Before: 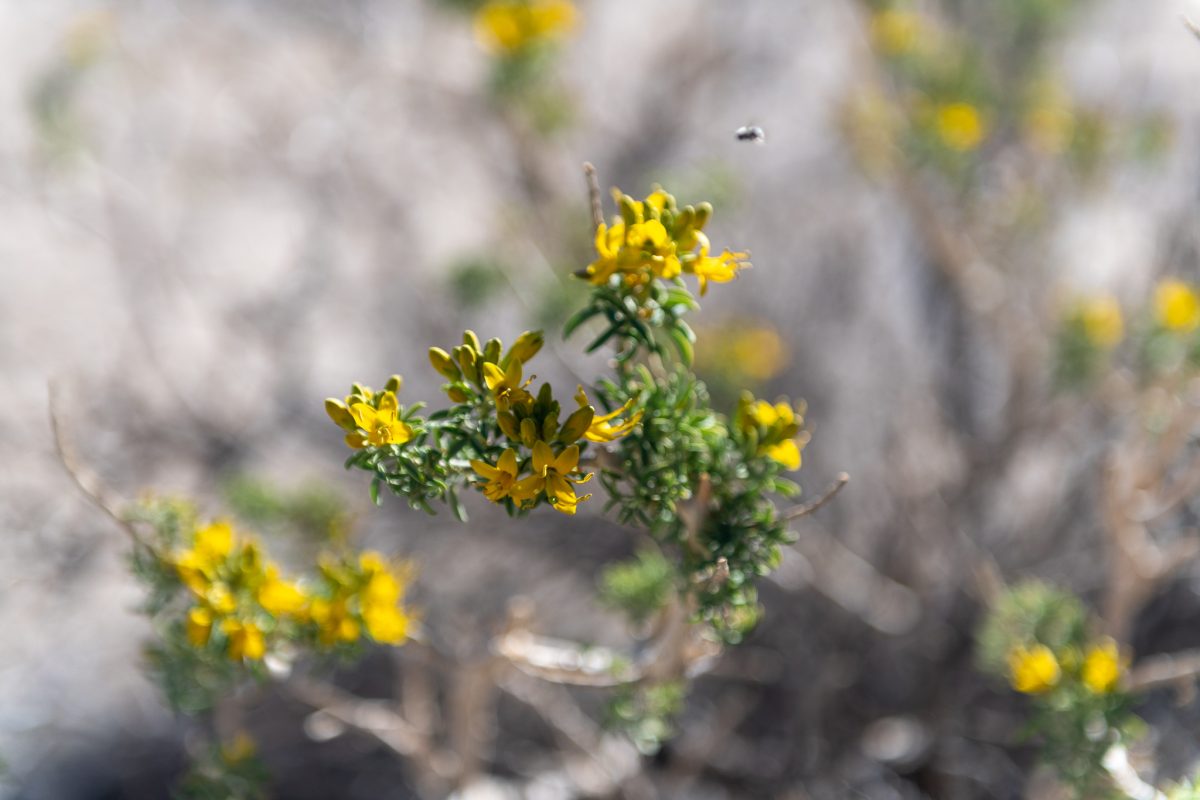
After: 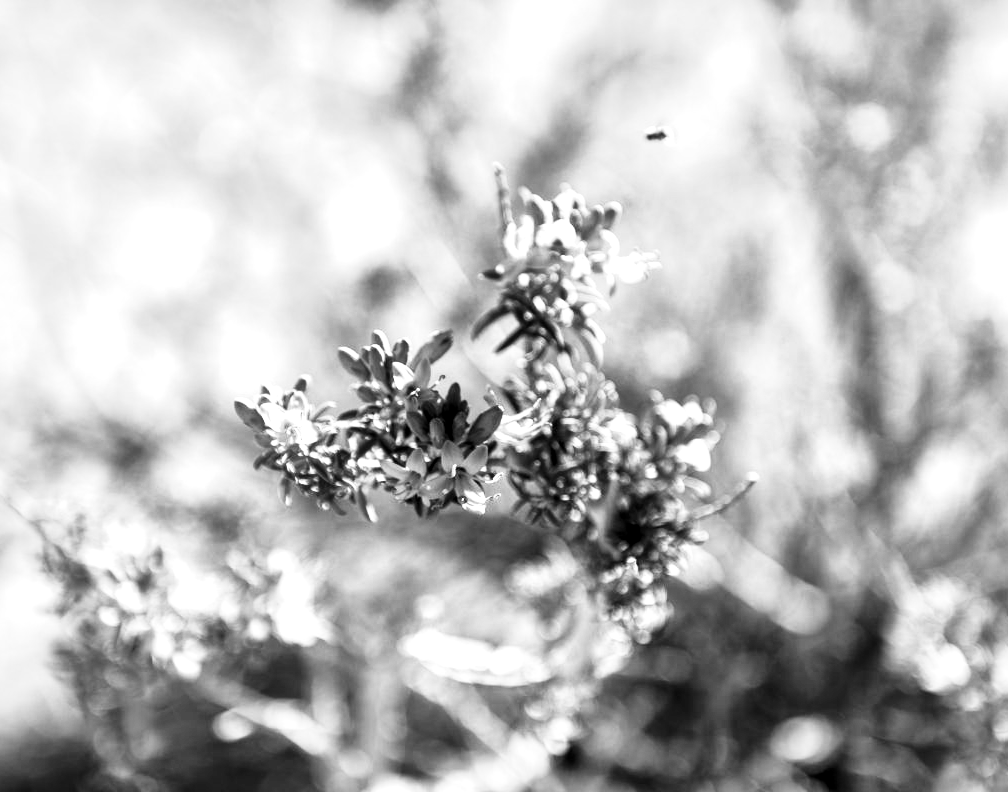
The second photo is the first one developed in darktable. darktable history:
local contrast: mode bilateral grid, contrast 70, coarseness 75, detail 180%, midtone range 0.2
tone equalizer: -8 EV -0.417 EV, -7 EV -0.389 EV, -6 EV -0.333 EV, -5 EV -0.222 EV, -3 EV 0.222 EV, -2 EV 0.333 EV, -1 EV 0.389 EV, +0 EV 0.417 EV, edges refinement/feathering 500, mask exposure compensation -1.57 EV, preserve details no
monochrome: on, module defaults
crop: left 7.598%, right 7.873%
tone curve: curves: ch0 [(0, 0) (0.003, 0.002) (0.011, 0.008) (0.025, 0.019) (0.044, 0.034) (0.069, 0.053) (0.1, 0.079) (0.136, 0.127) (0.177, 0.191) (0.224, 0.274) (0.277, 0.367) (0.335, 0.465) (0.399, 0.552) (0.468, 0.643) (0.543, 0.737) (0.623, 0.82) (0.709, 0.891) (0.801, 0.928) (0.898, 0.963) (1, 1)], color space Lab, independent channels, preserve colors none
